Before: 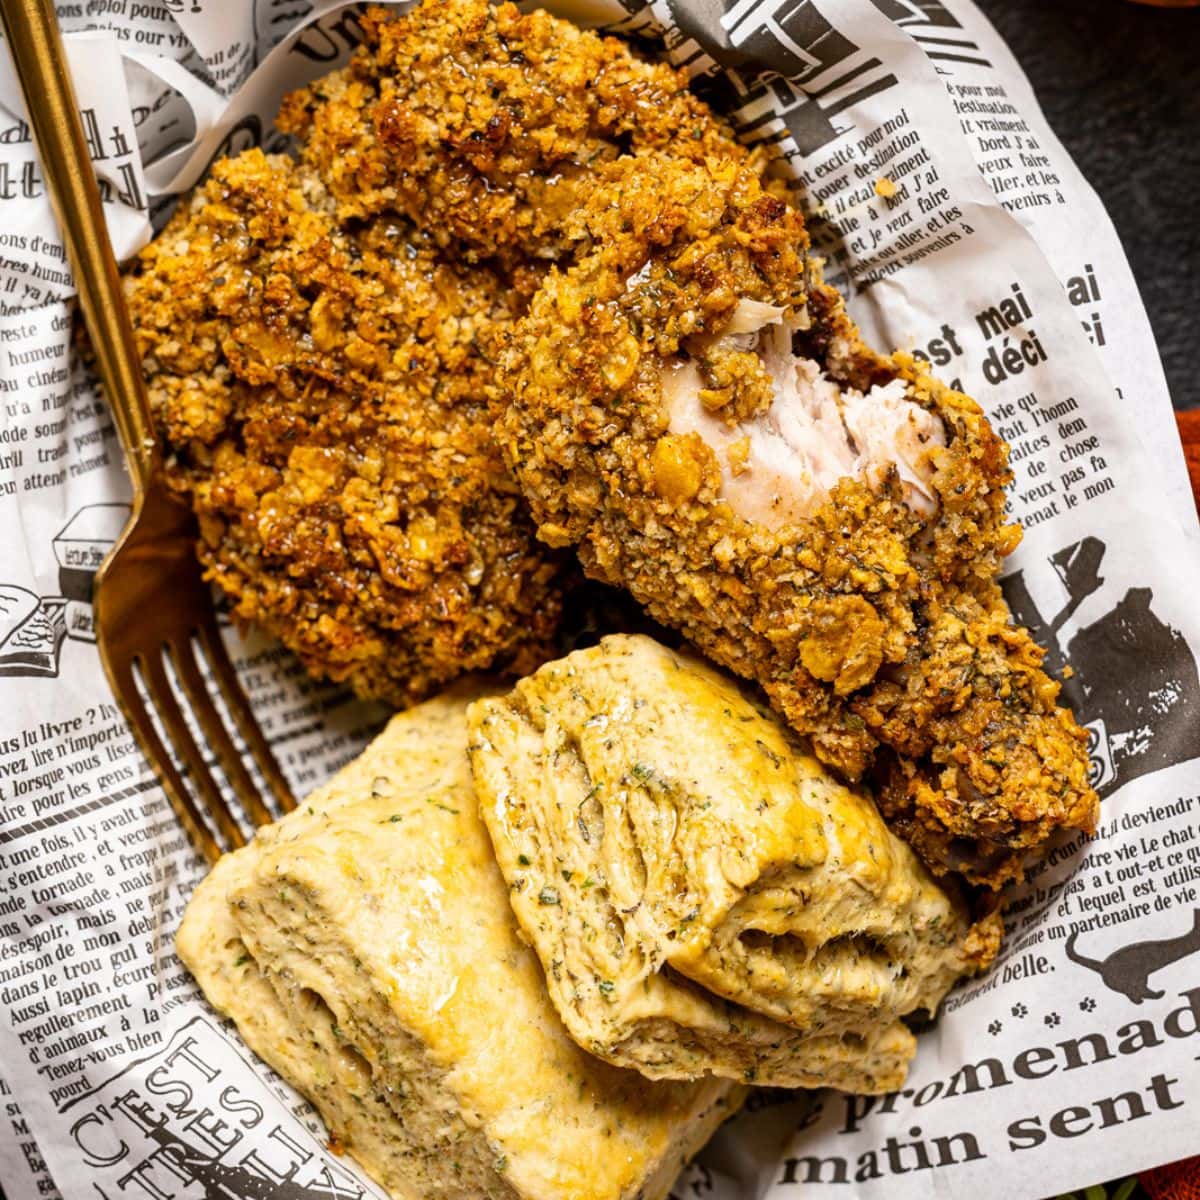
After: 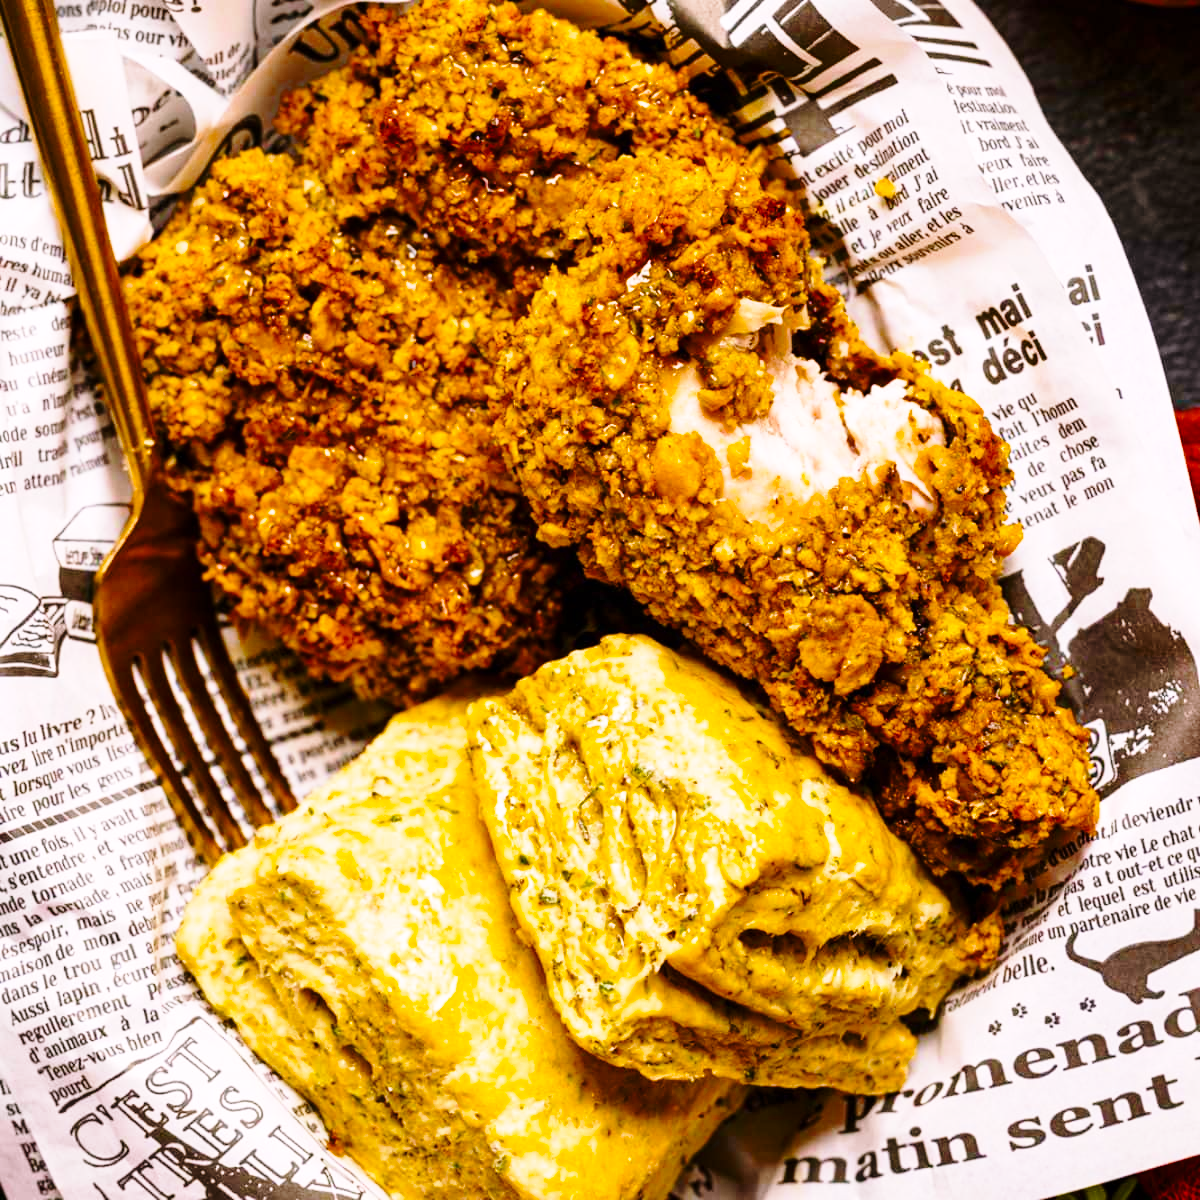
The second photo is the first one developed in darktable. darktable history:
velvia: on, module defaults
base curve: curves: ch0 [(0, 0) (0.028, 0.03) (0.121, 0.232) (0.46, 0.748) (0.859, 0.968) (1, 1)], preserve colors none
color balance rgb: highlights gain › chroma 1.527%, highlights gain › hue 311.44°, perceptual saturation grading › global saturation 29.924%, global vibrance 1.763%, saturation formula JzAzBz (2021)
